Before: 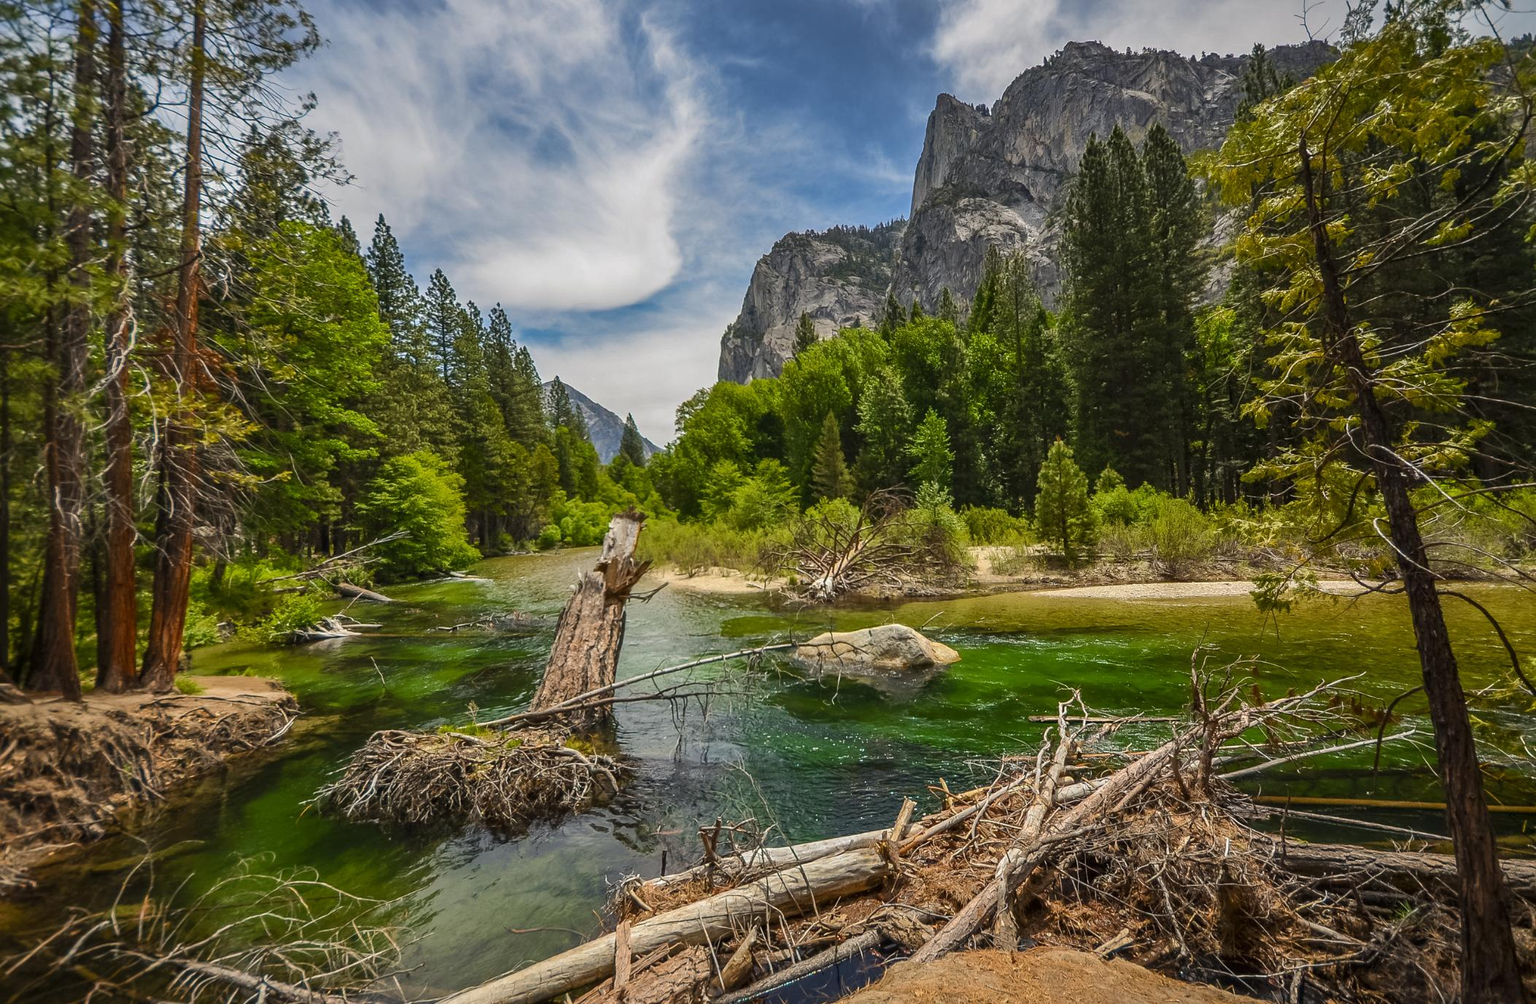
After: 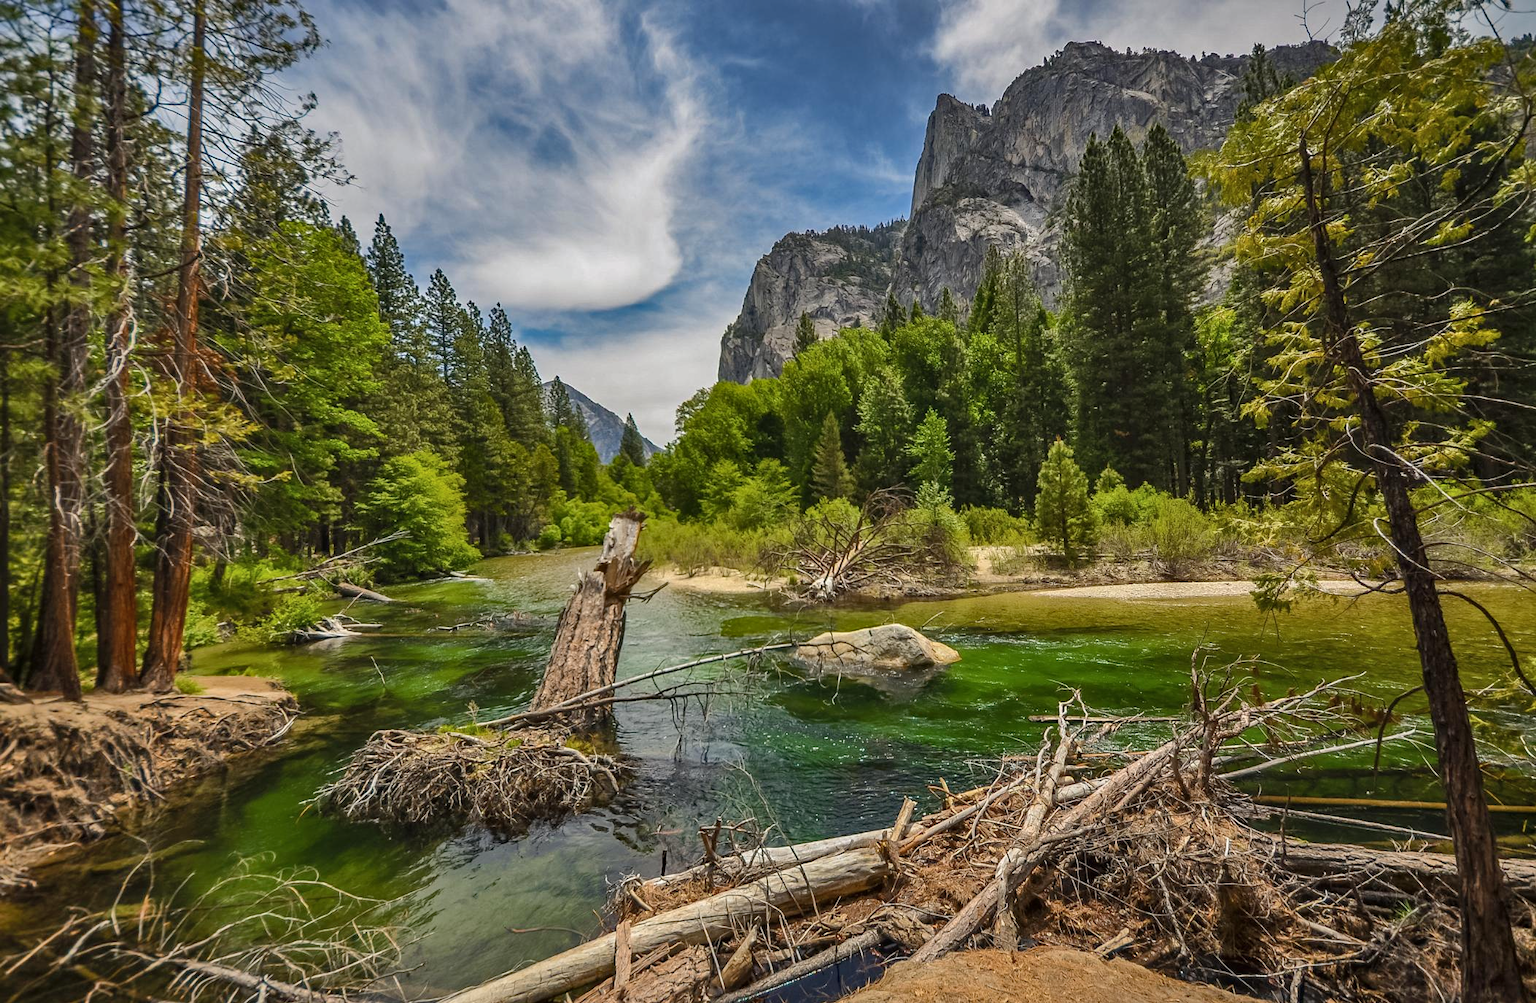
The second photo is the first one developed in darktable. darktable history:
haze removal: compatibility mode true, adaptive false
contrast brightness saturation: saturation -0.033
shadows and highlights: low approximation 0.01, soften with gaussian
